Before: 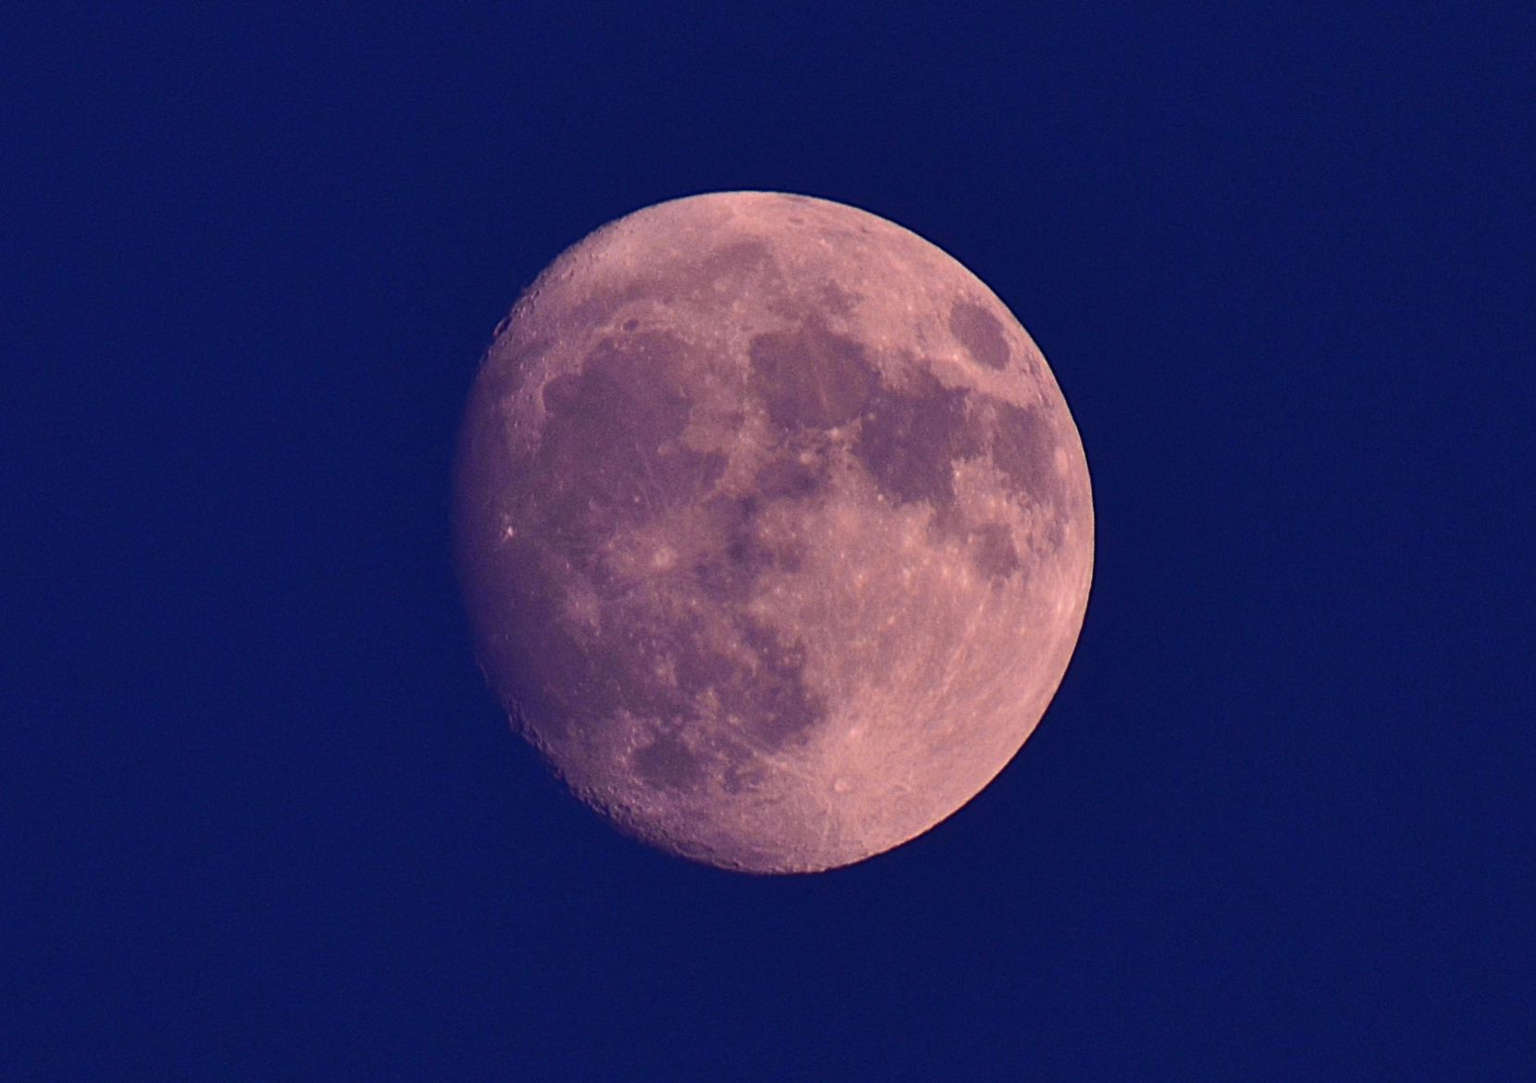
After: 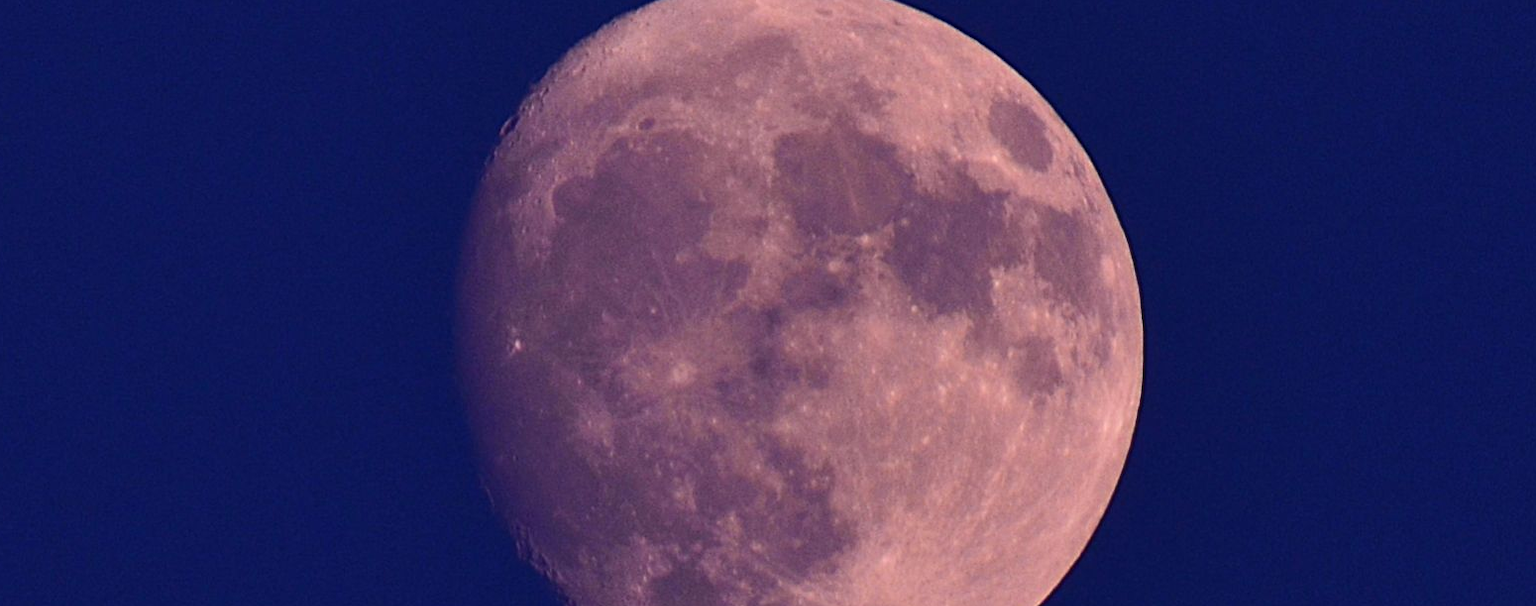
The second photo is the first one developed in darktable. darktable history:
crop: left 1.765%, top 19.337%, right 4.829%, bottom 28.312%
